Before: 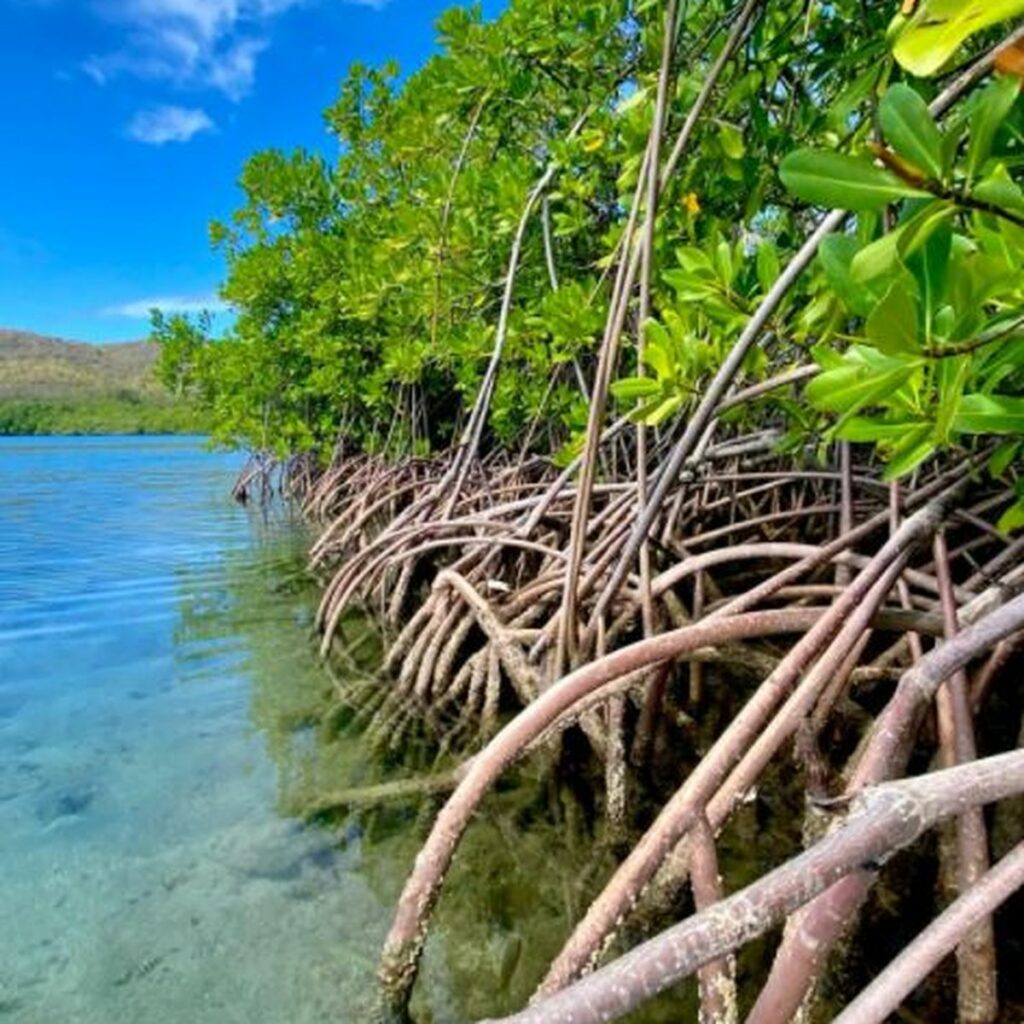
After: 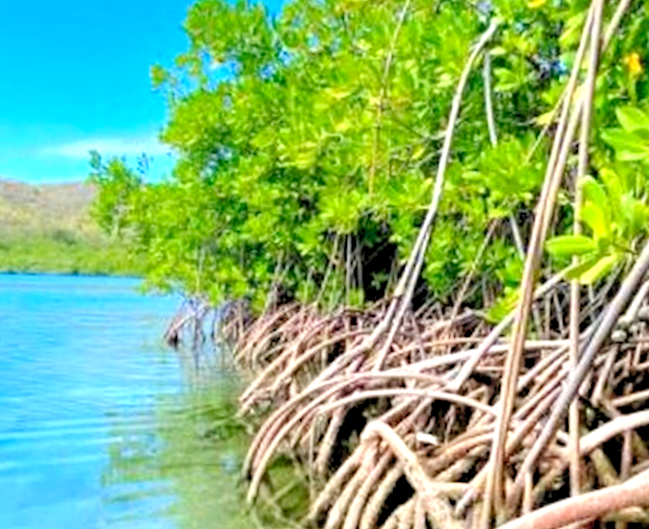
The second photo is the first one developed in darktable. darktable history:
rotate and perspective: rotation -3°, crop left 0.031, crop right 0.968, crop top 0.07, crop bottom 0.93
crop and rotate: angle -4.99°, left 2.122%, top 6.945%, right 27.566%, bottom 30.519%
levels: levels [0.036, 0.364, 0.827]
